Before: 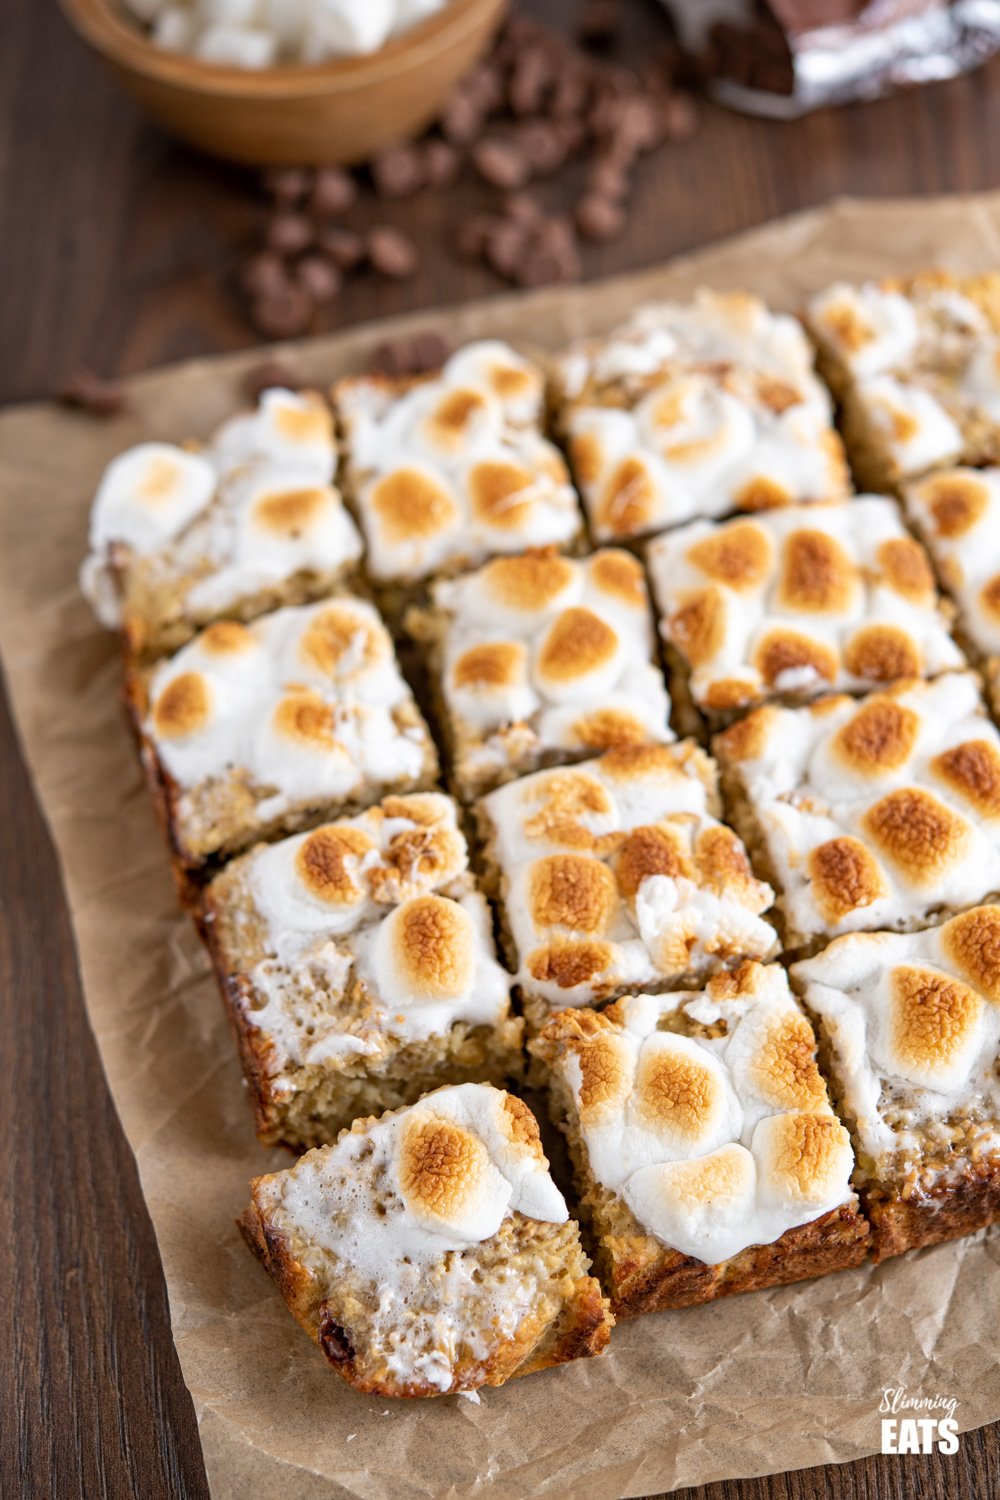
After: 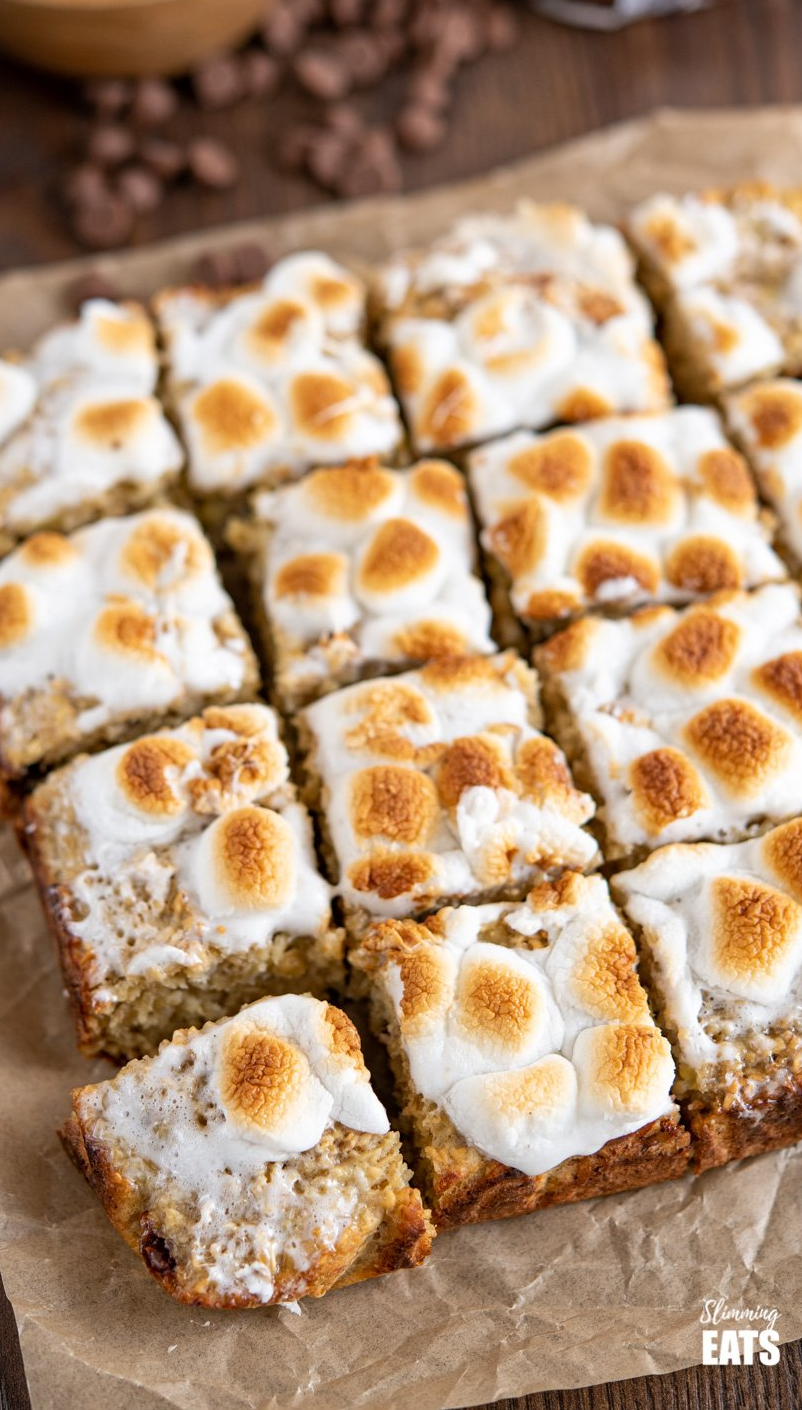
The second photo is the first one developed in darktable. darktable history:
crop and rotate: left 17.941%, top 5.988%, right 1.83%
